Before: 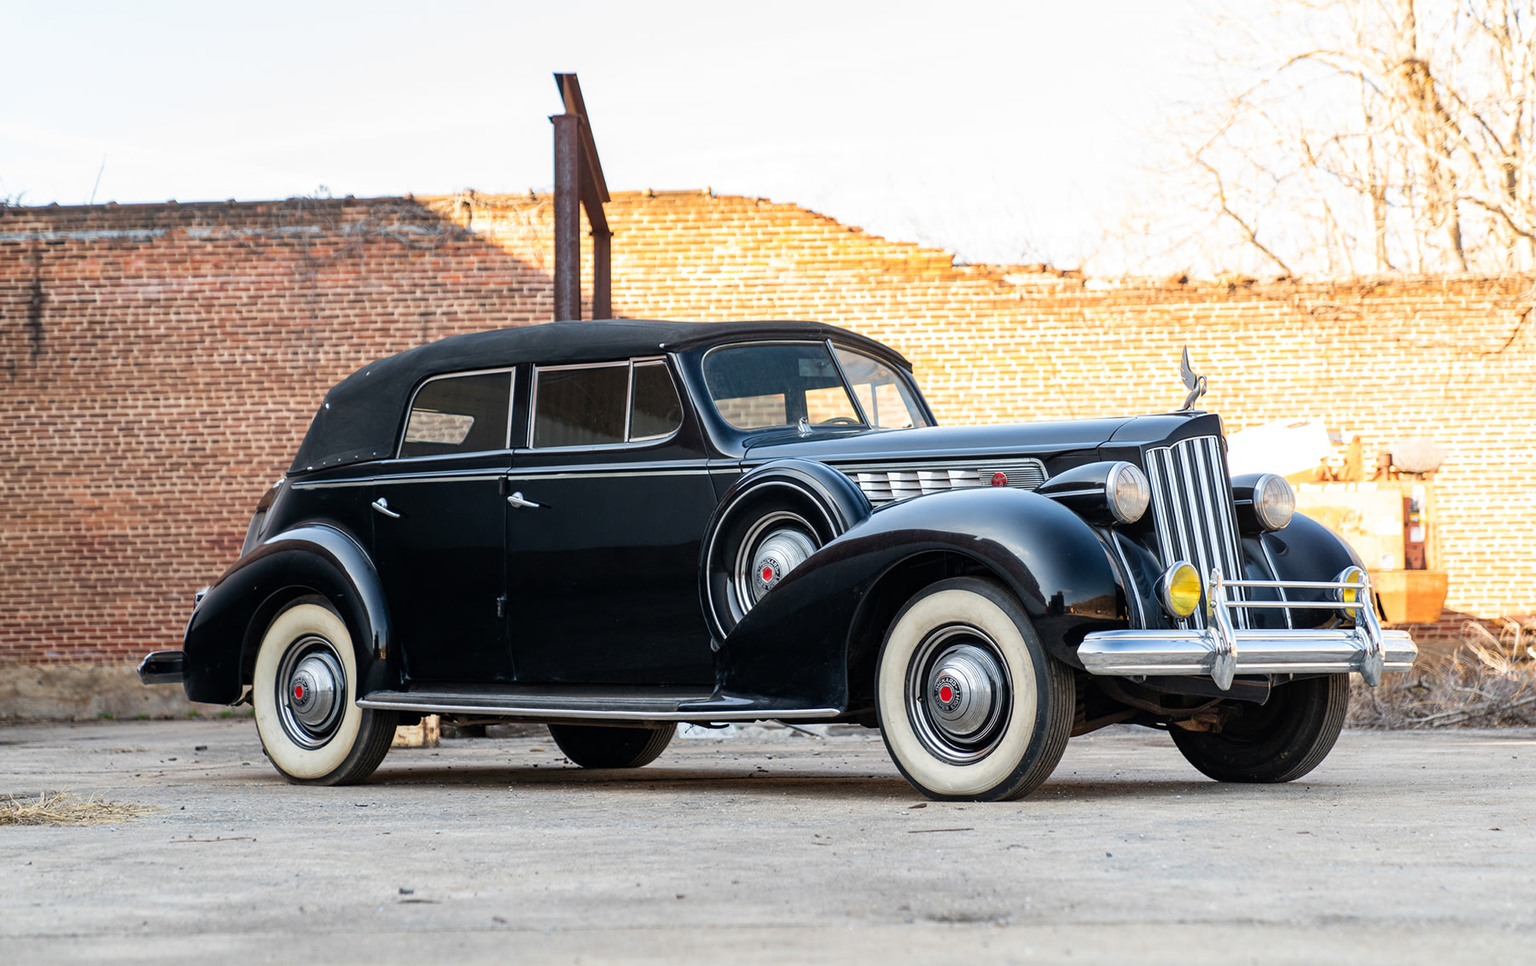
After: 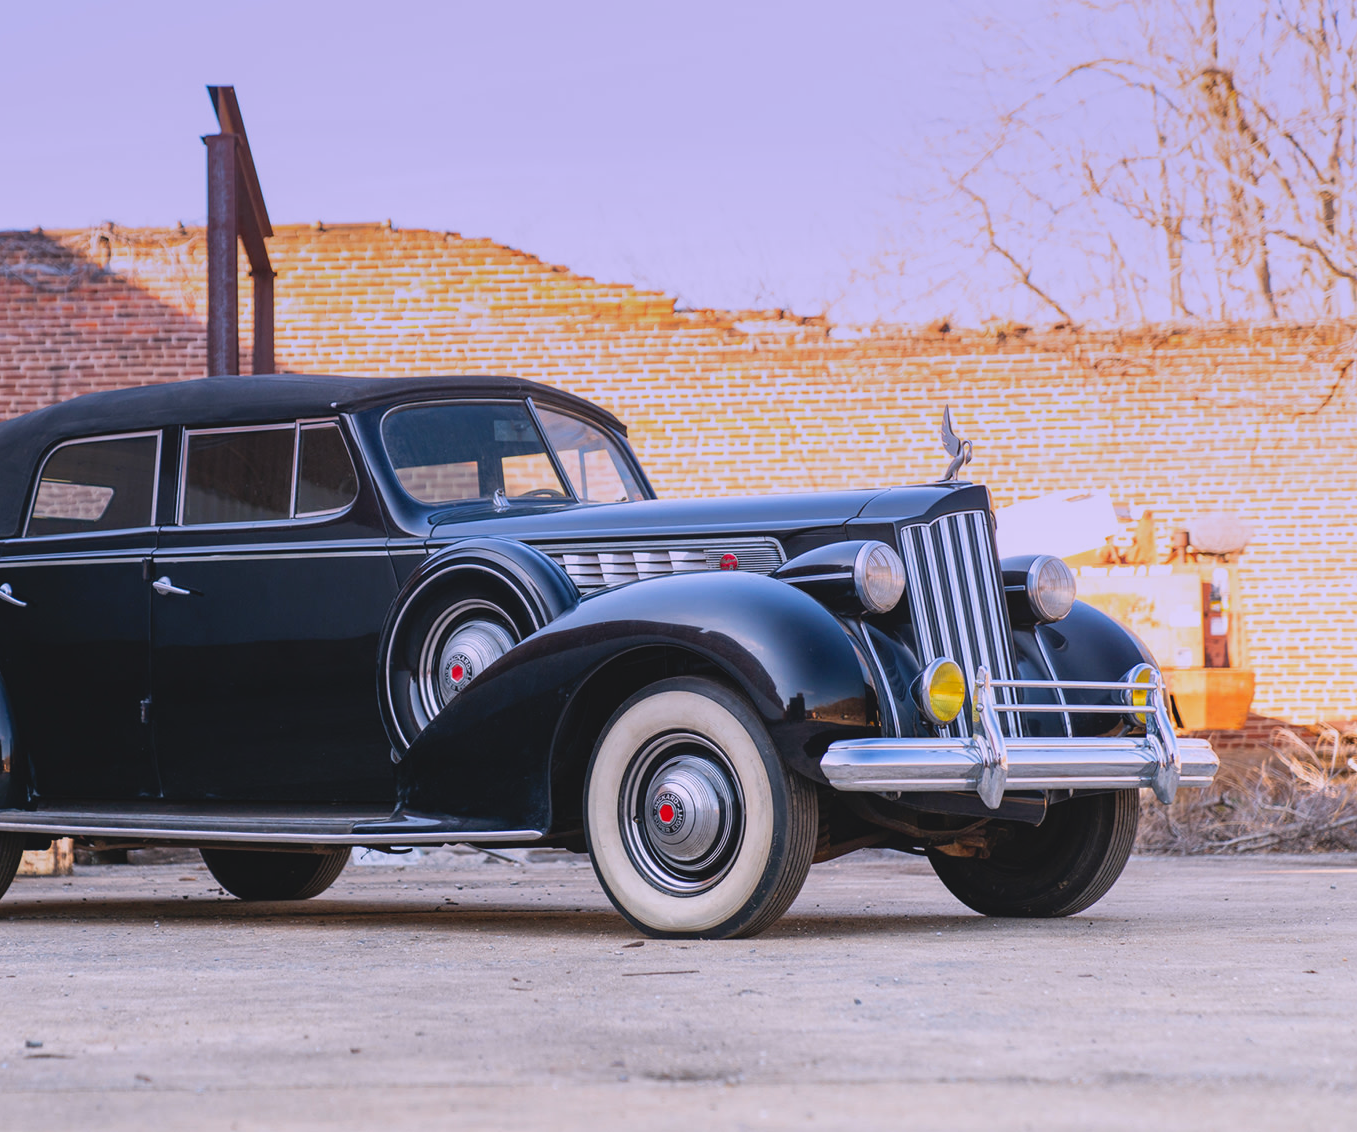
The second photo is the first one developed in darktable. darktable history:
graduated density: hue 238.83°, saturation 50%
crop and rotate: left 24.6%
white balance: red 1.05, blue 1.072
lowpass: radius 0.1, contrast 0.85, saturation 1.1, unbound 0
